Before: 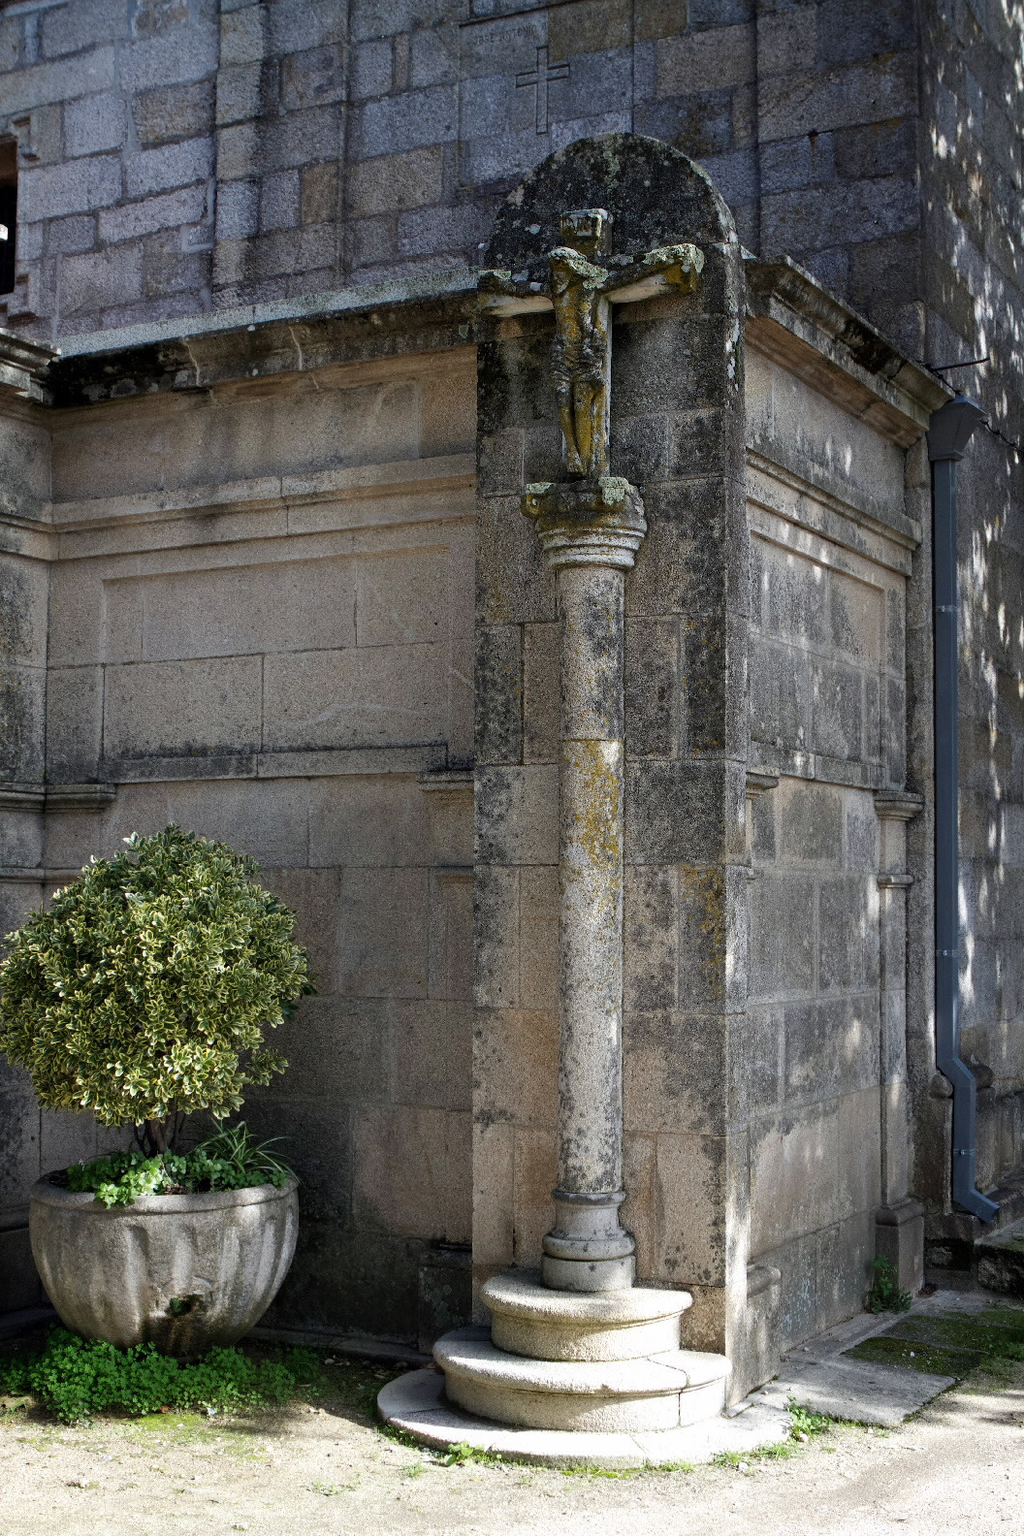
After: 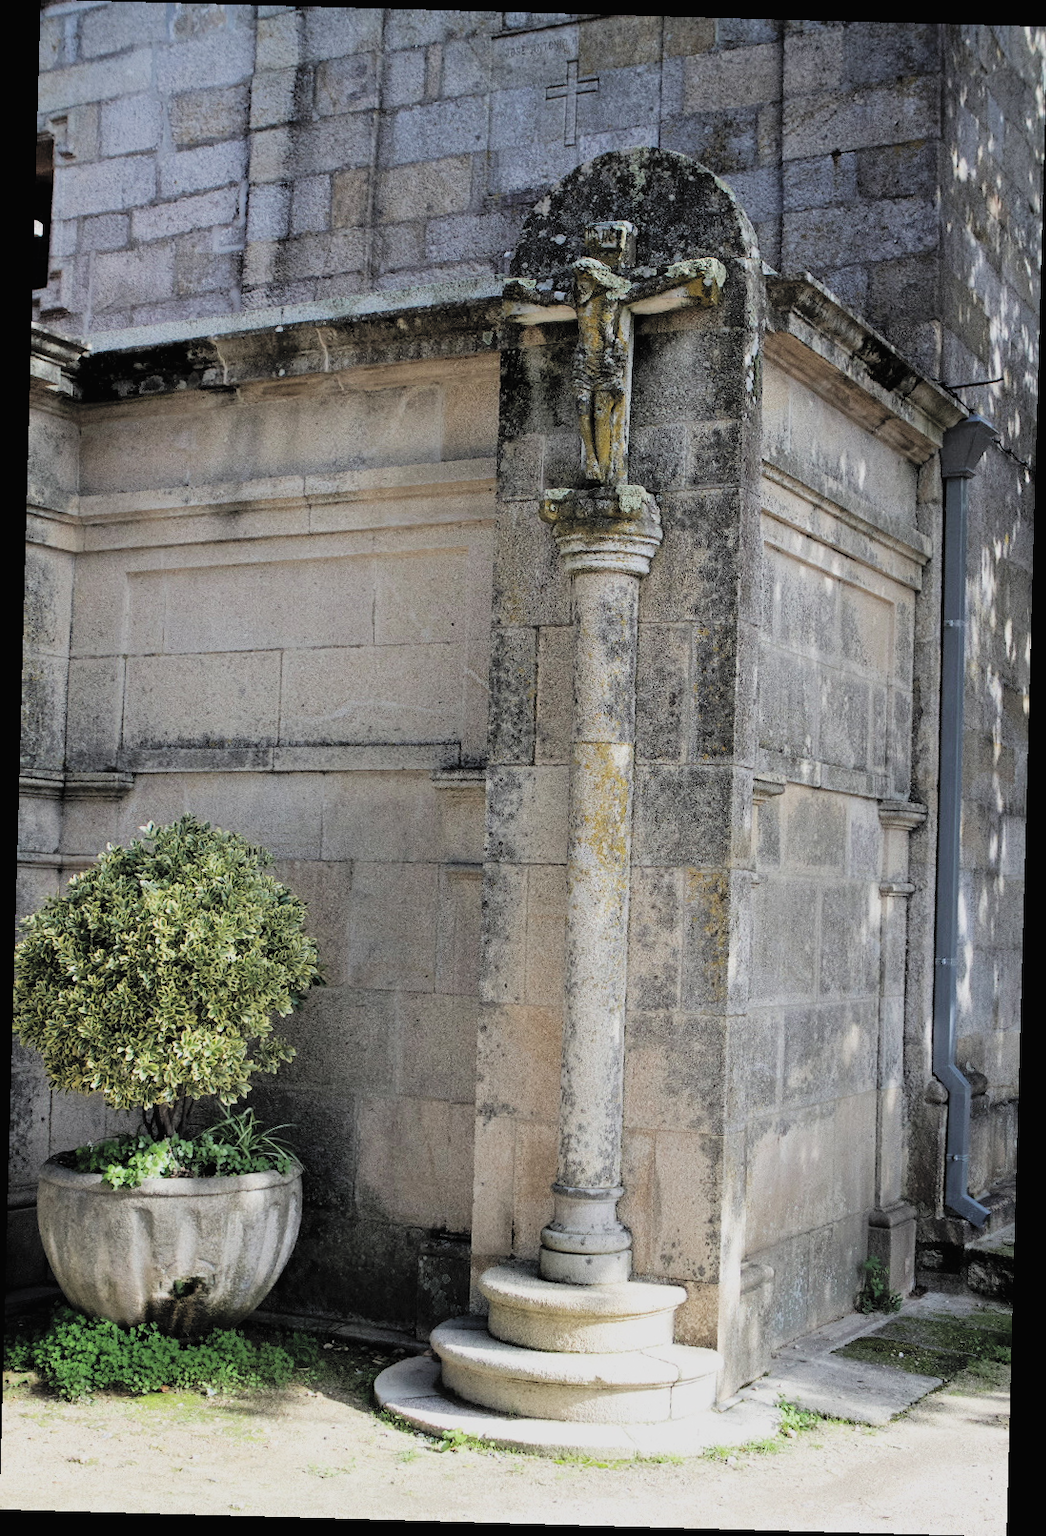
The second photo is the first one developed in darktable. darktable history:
crop and rotate: angle -1.56°
contrast brightness saturation: brightness 0.277
filmic rgb: black relative exposure -7.65 EV, white relative exposure 4.56 EV, hardness 3.61
